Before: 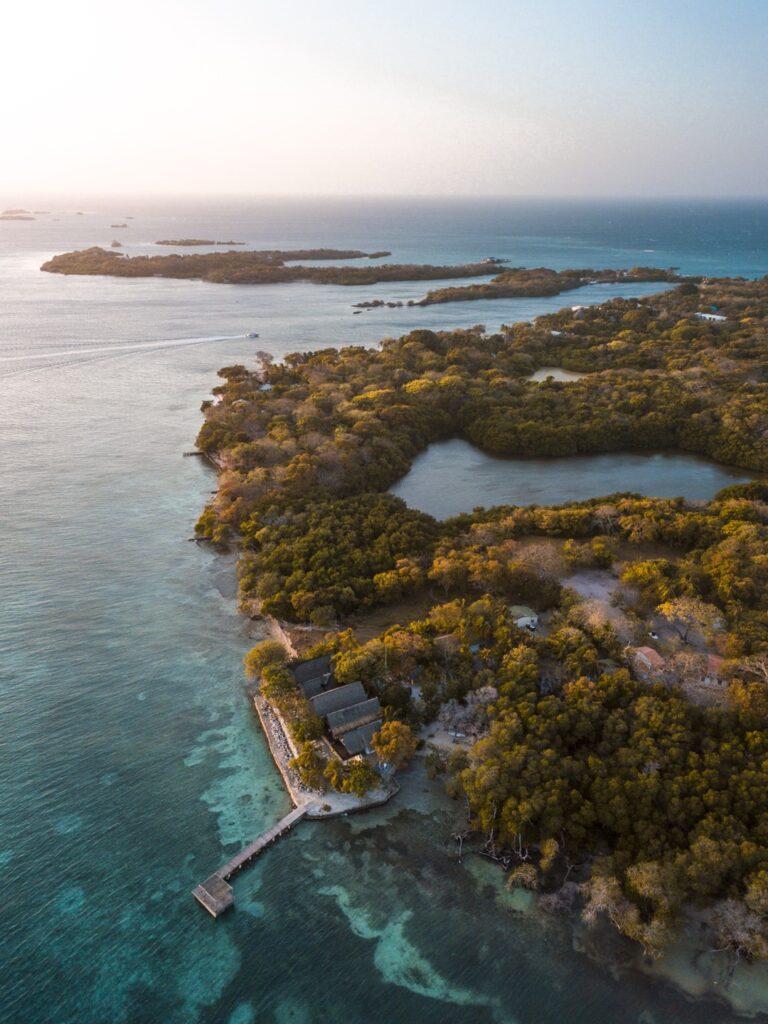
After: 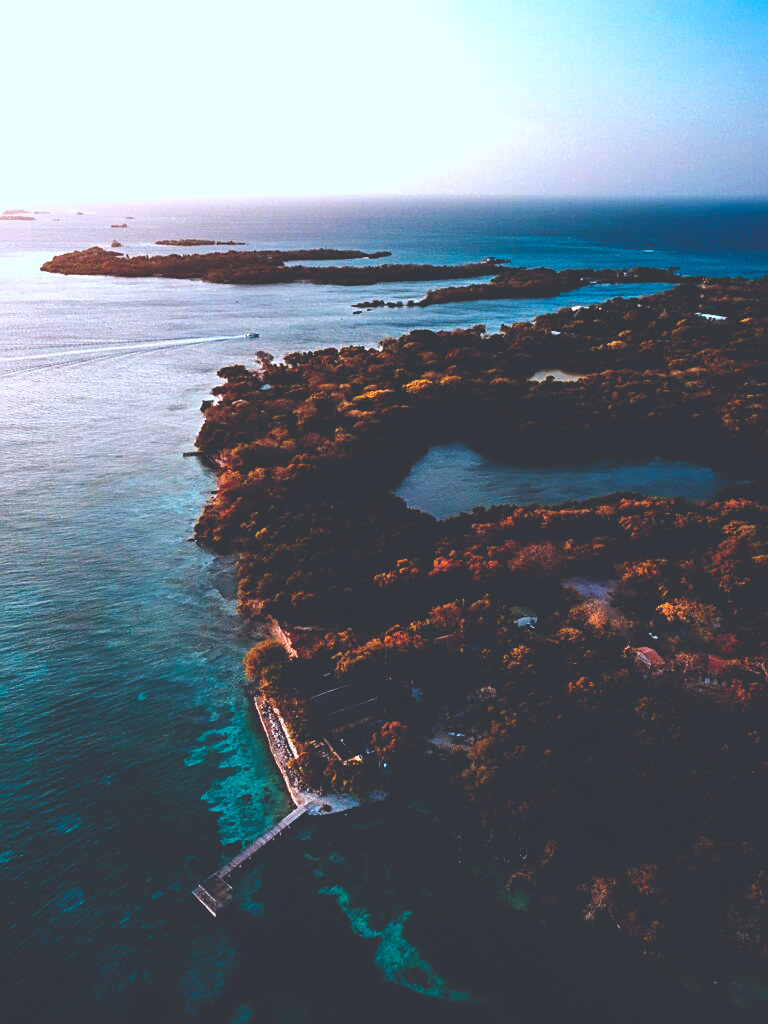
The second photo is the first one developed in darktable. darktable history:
sharpen: on, module defaults
base curve: curves: ch0 [(0, 0.036) (0.083, 0.04) (0.804, 1)], preserve colors none
color correction: highlights a* -2.24, highlights b* -18.1
